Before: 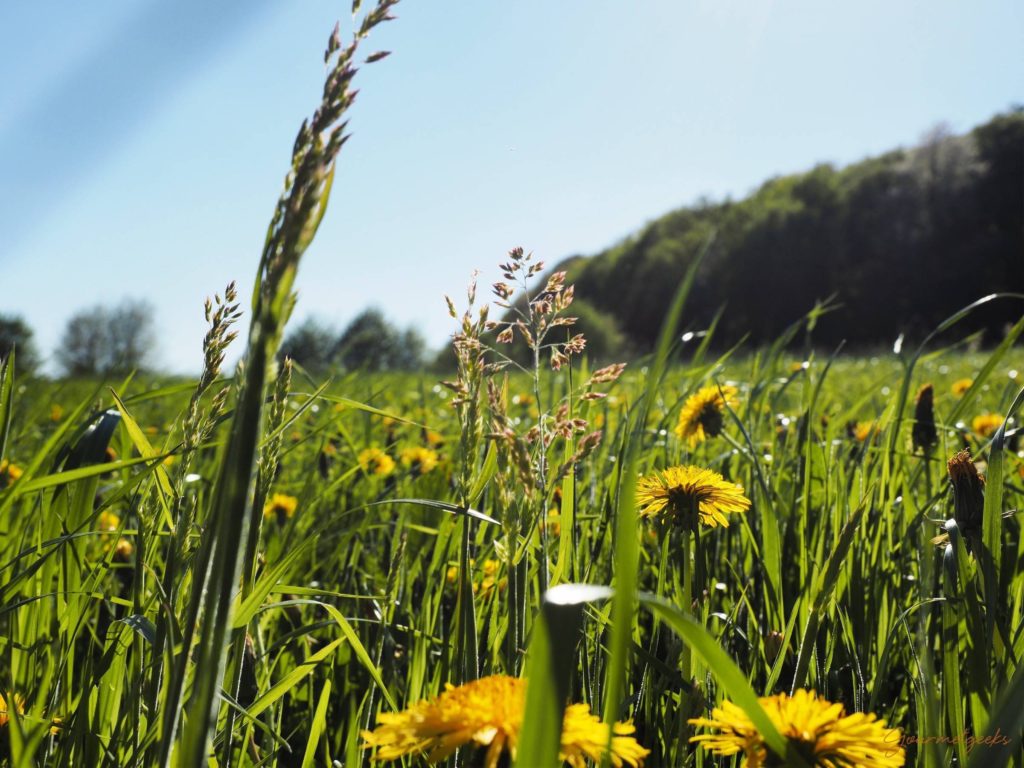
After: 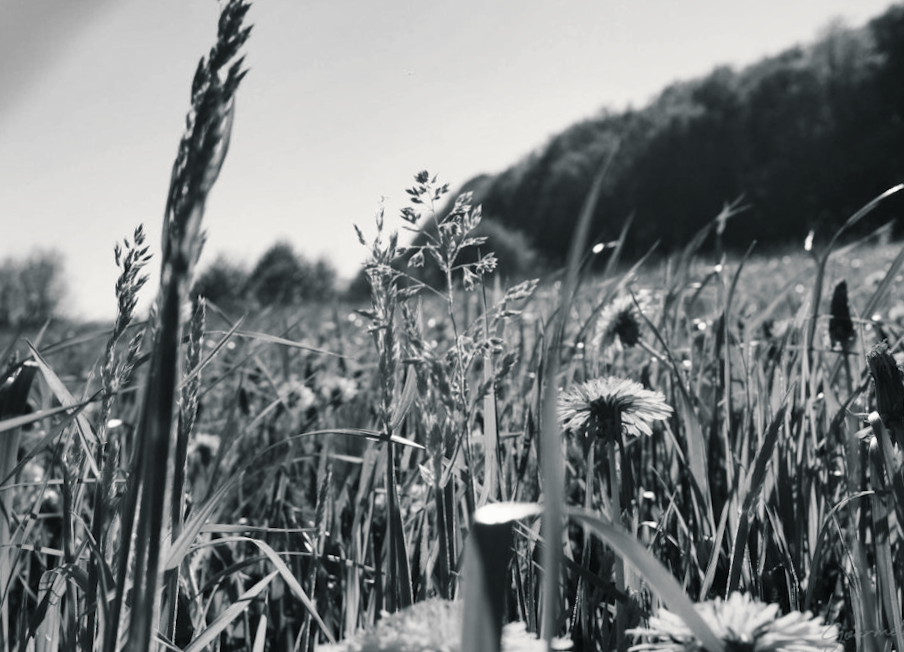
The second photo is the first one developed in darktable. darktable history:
shadows and highlights: highlights color adjustment 0%, low approximation 0.01, soften with gaussian
crop and rotate: angle 1.96°, left 5.673%, top 5.673%
contrast brightness saturation: contrast 0.09, saturation 0.28
rotate and perspective: rotation -2°, crop left 0.022, crop right 0.978, crop top 0.049, crop bottom 0.951
monochrome: a 16.01, b -2.65, highlights 0.52
split-toning: shadows › hue 201.6°, shadows › saturation 0.16, highlights › hue 50.4°, highlights › saturation 0.2, balance -49.9
